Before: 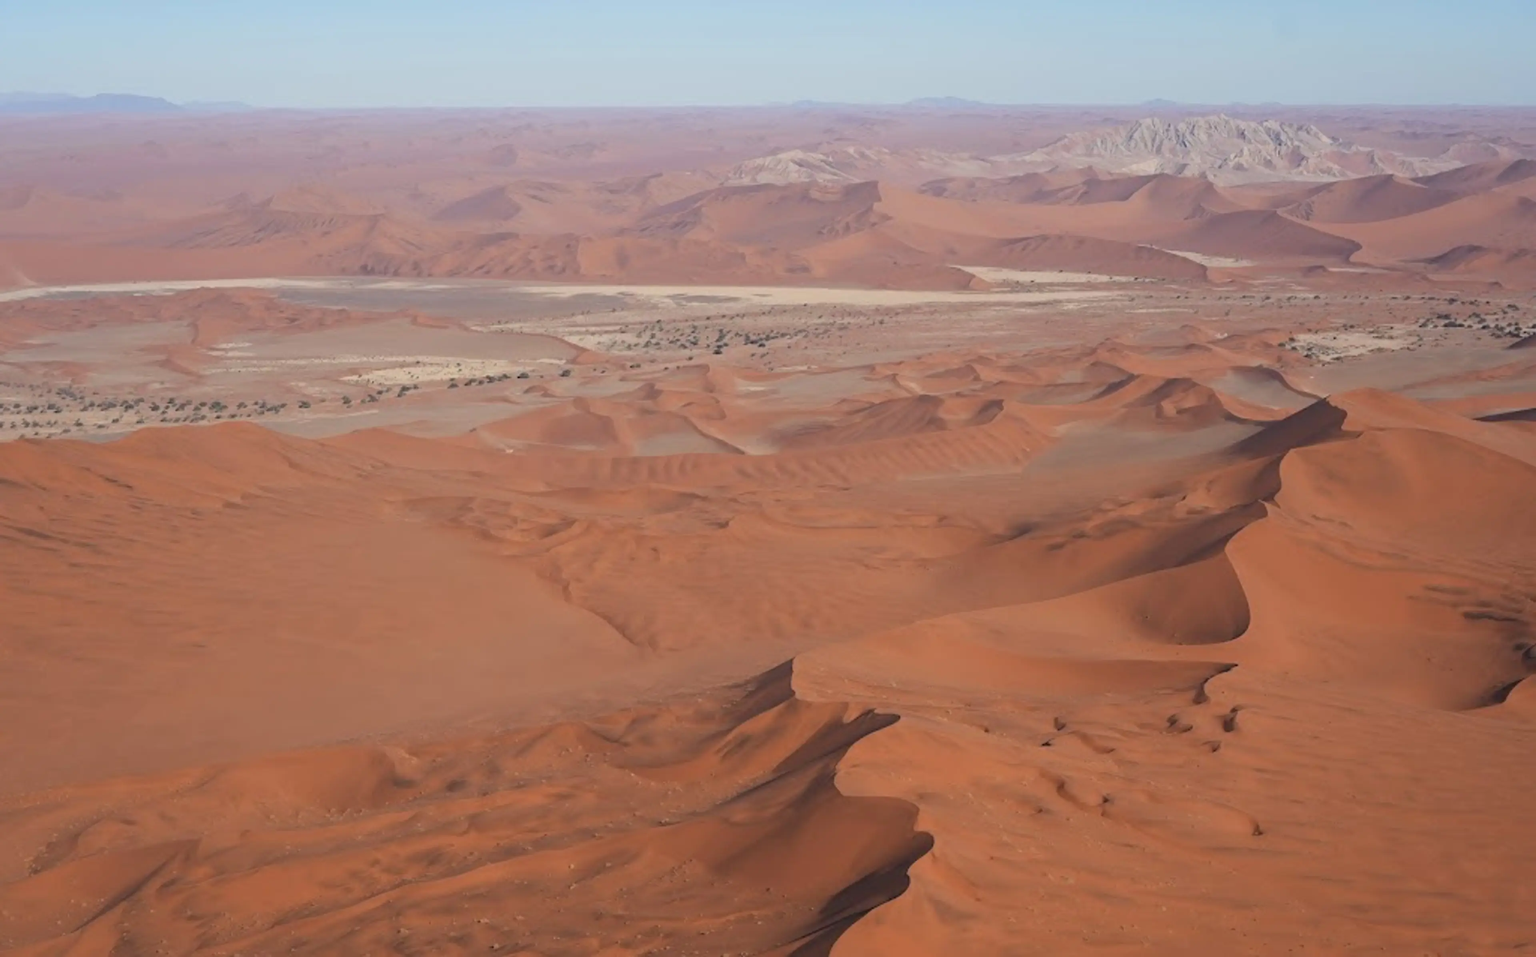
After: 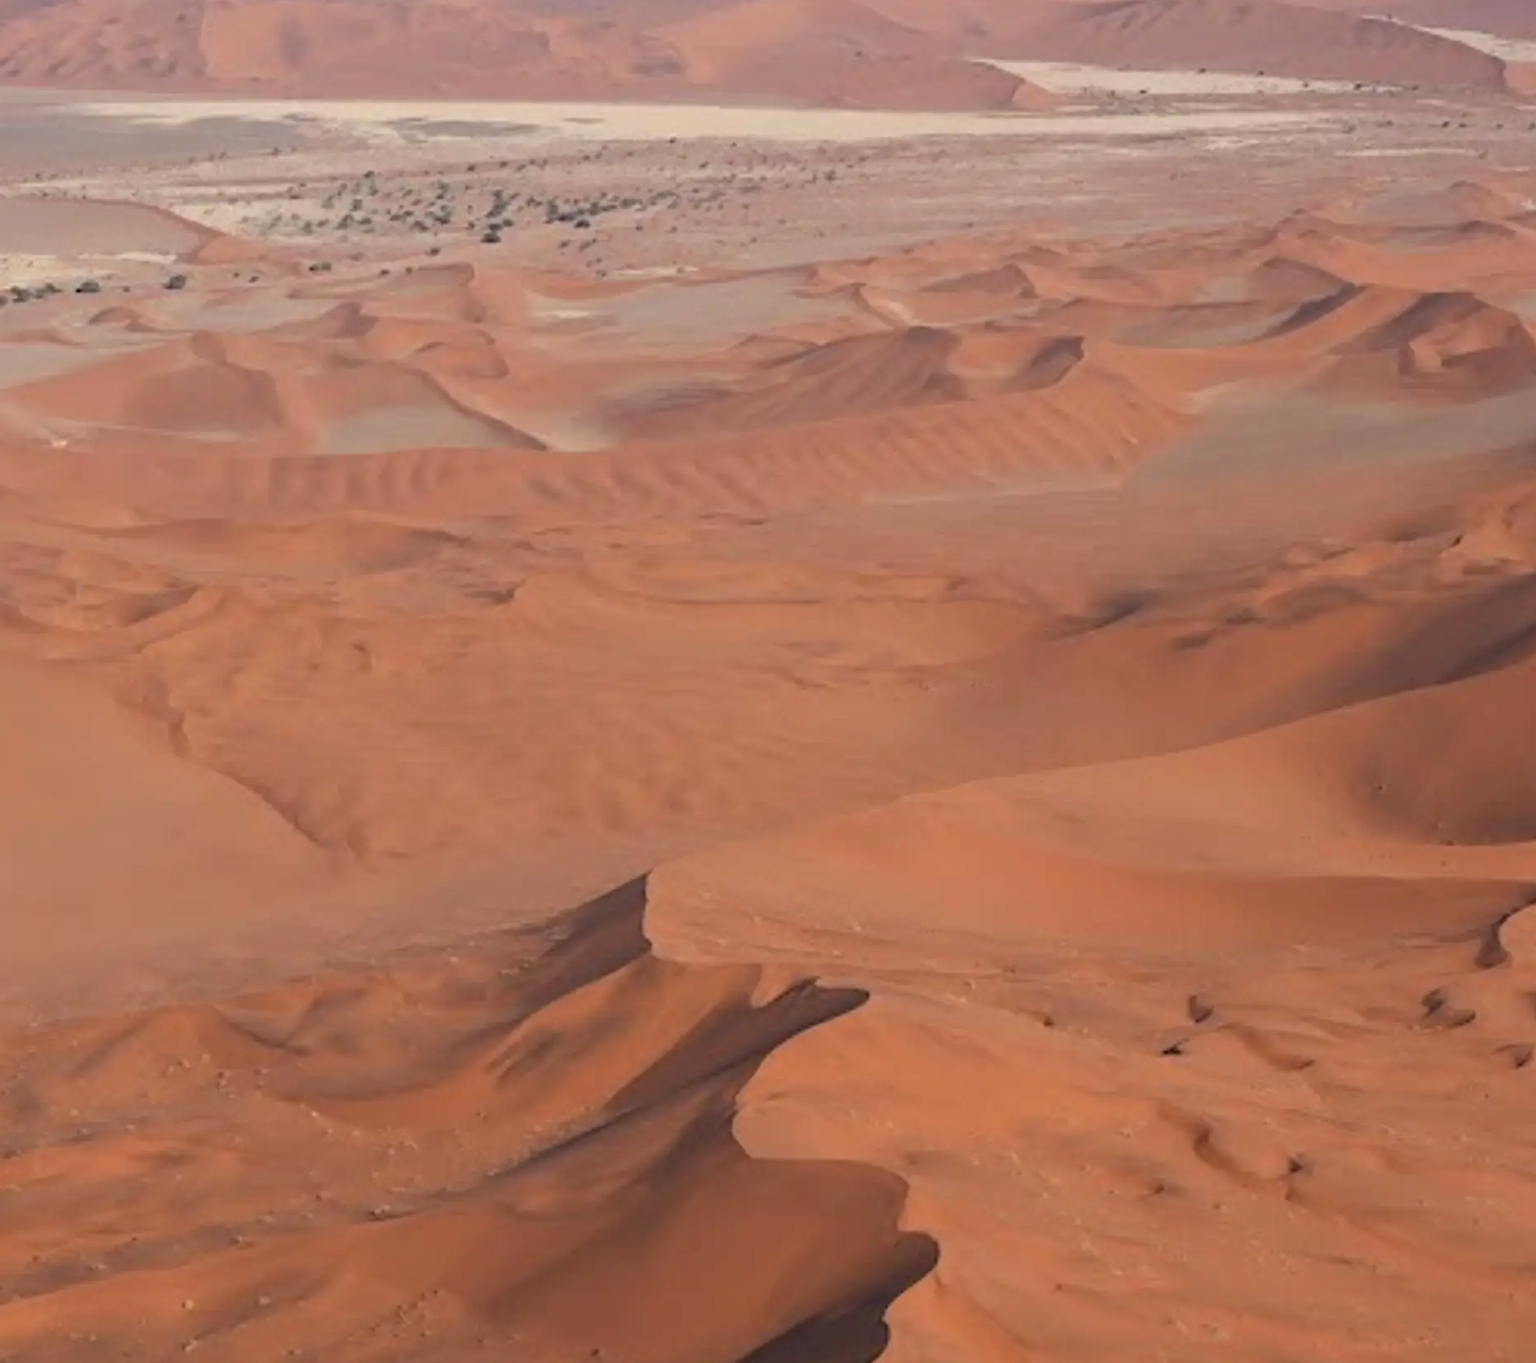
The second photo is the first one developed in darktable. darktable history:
crop: left 31.324%, top 24.811%, right 20.401%, bottom 6.419%
exposure: exposure 0.202 EV, compensate exposure bias true, compensate highlight preservation false
